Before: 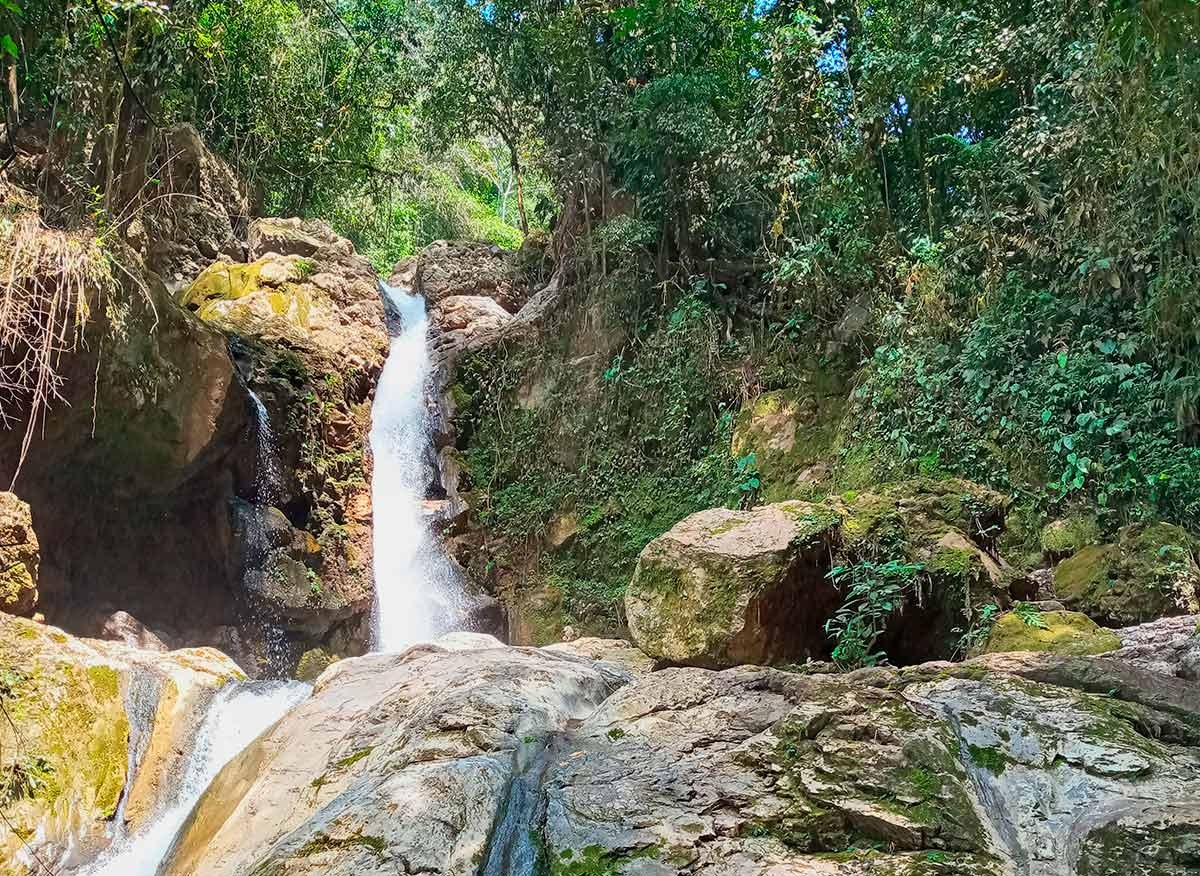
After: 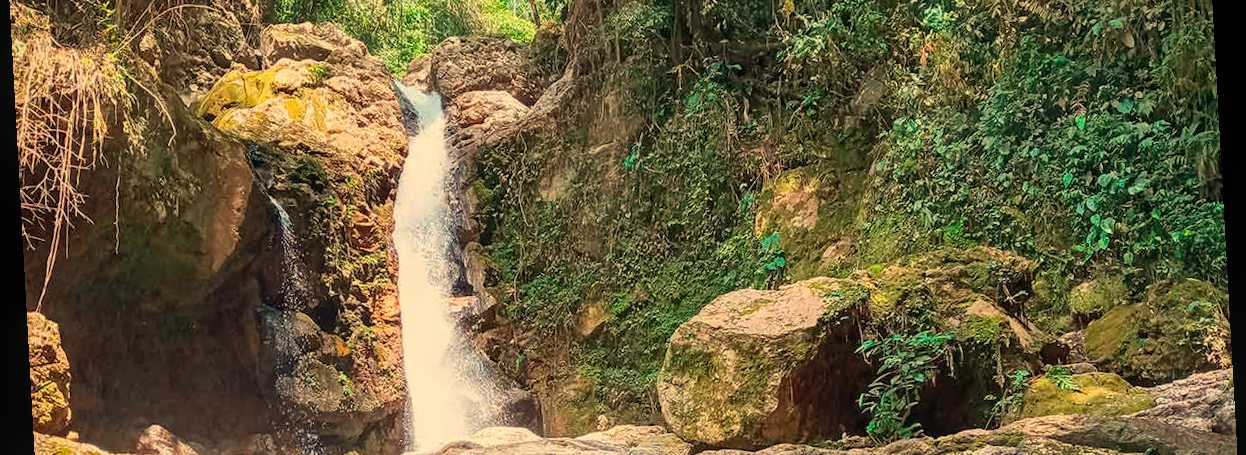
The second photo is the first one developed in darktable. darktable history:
local contrast: detail 110%
white balance: red 1.138, green 0.996, blue 0.812
rotate and perspective: rotation -3.18°, automatic cropping off
crop and rotate: top 26.056%, bottom 25.543%
